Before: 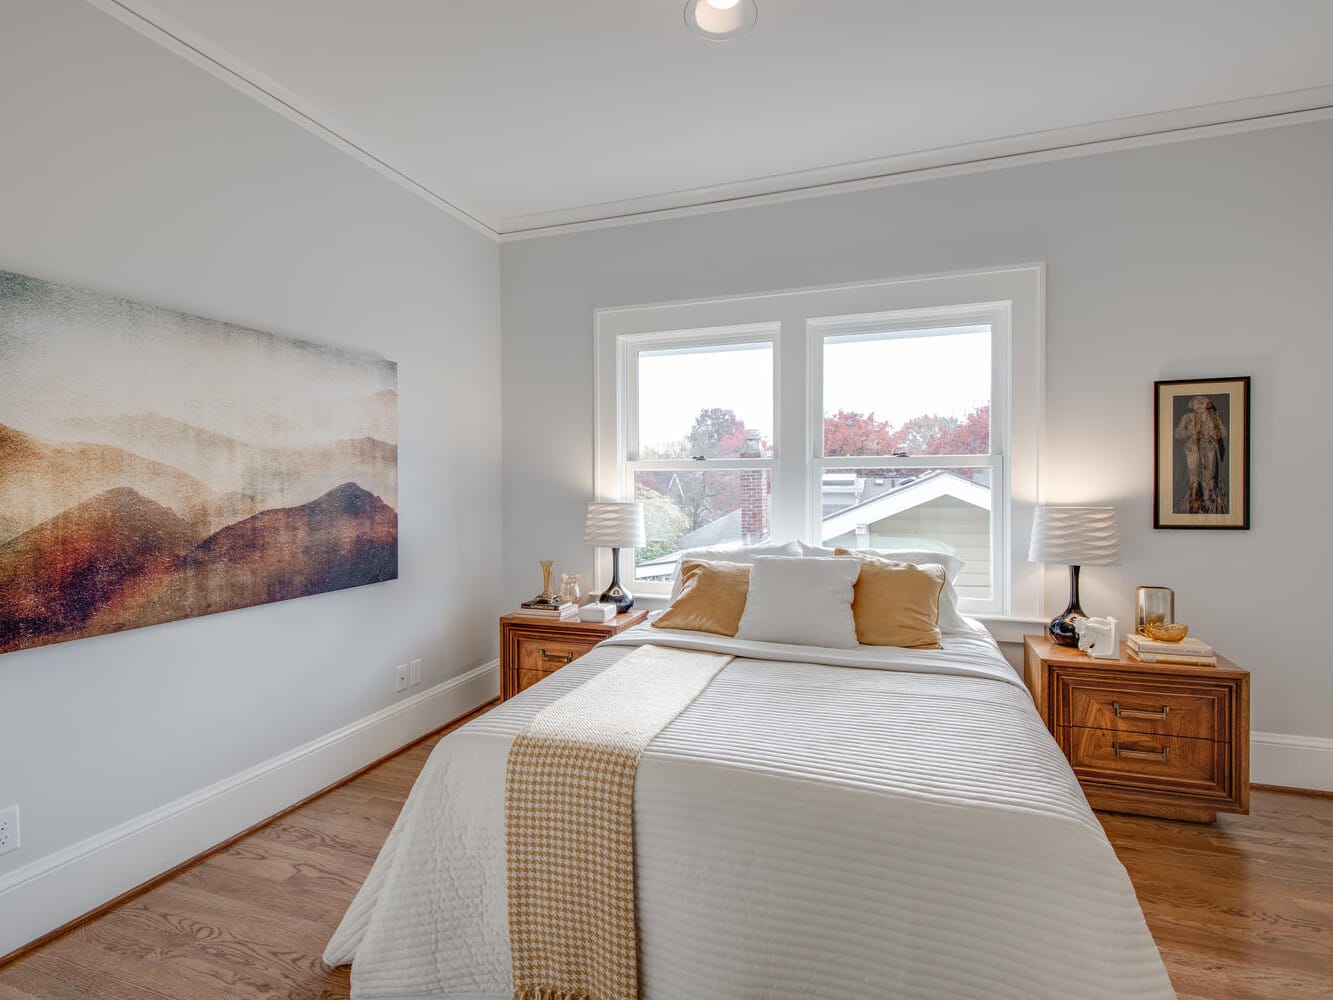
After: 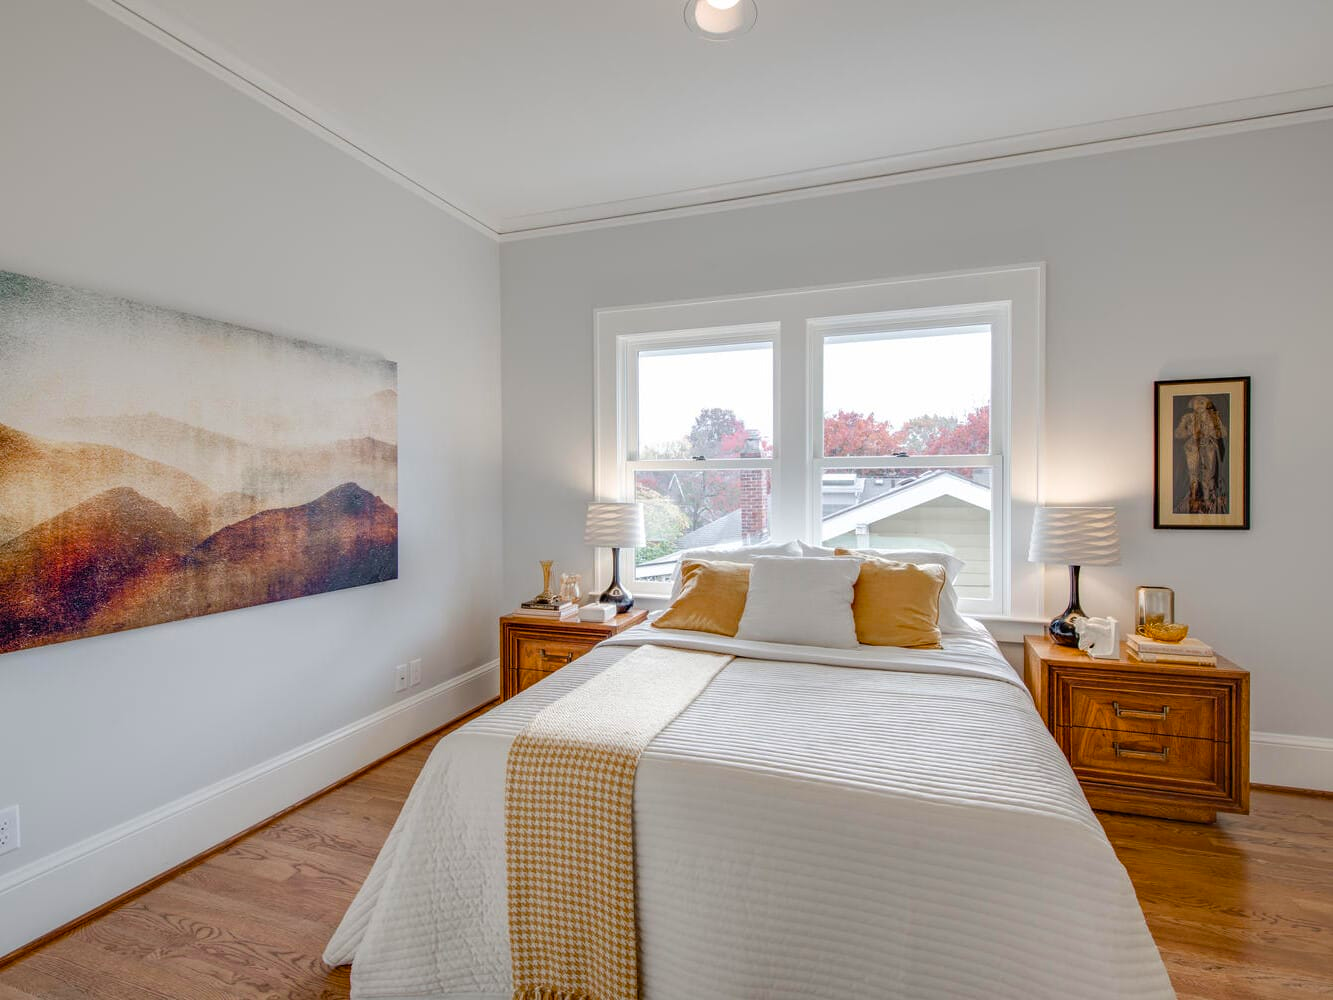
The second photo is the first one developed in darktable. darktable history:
color balance rgb: power › hue 62.48°, perceptual saturation grading › global saturation 29.609%, global vibrance 11.188%
